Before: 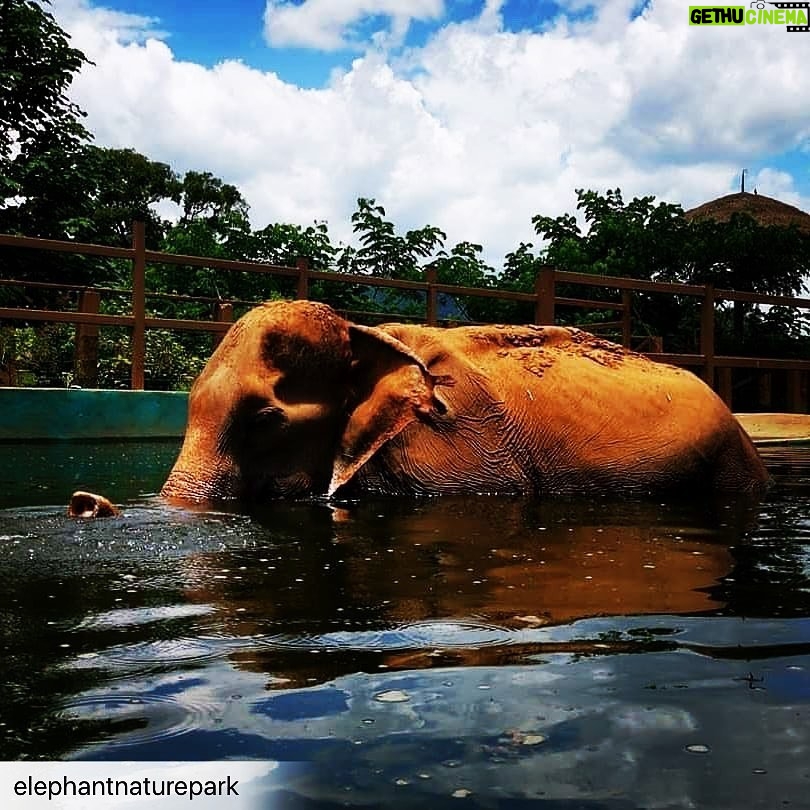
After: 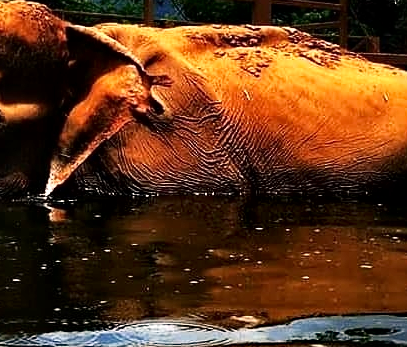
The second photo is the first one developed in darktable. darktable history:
crop: left 34.946%, top 37.096%, right 14.724%, bottom 19.956%
local contrast: mode bilateral grid, contrast 20, coarseness 49, detail 138%, midtone range 0.2
shadows and highlights: shadows -29.6, highlights 29.51
exposure: exposure 0.468 EV, compensate highlight preservation false
color correction: highlights a* 3.9, highlights b* 5.11
haze removal: compatibility mode true, adaptive false
